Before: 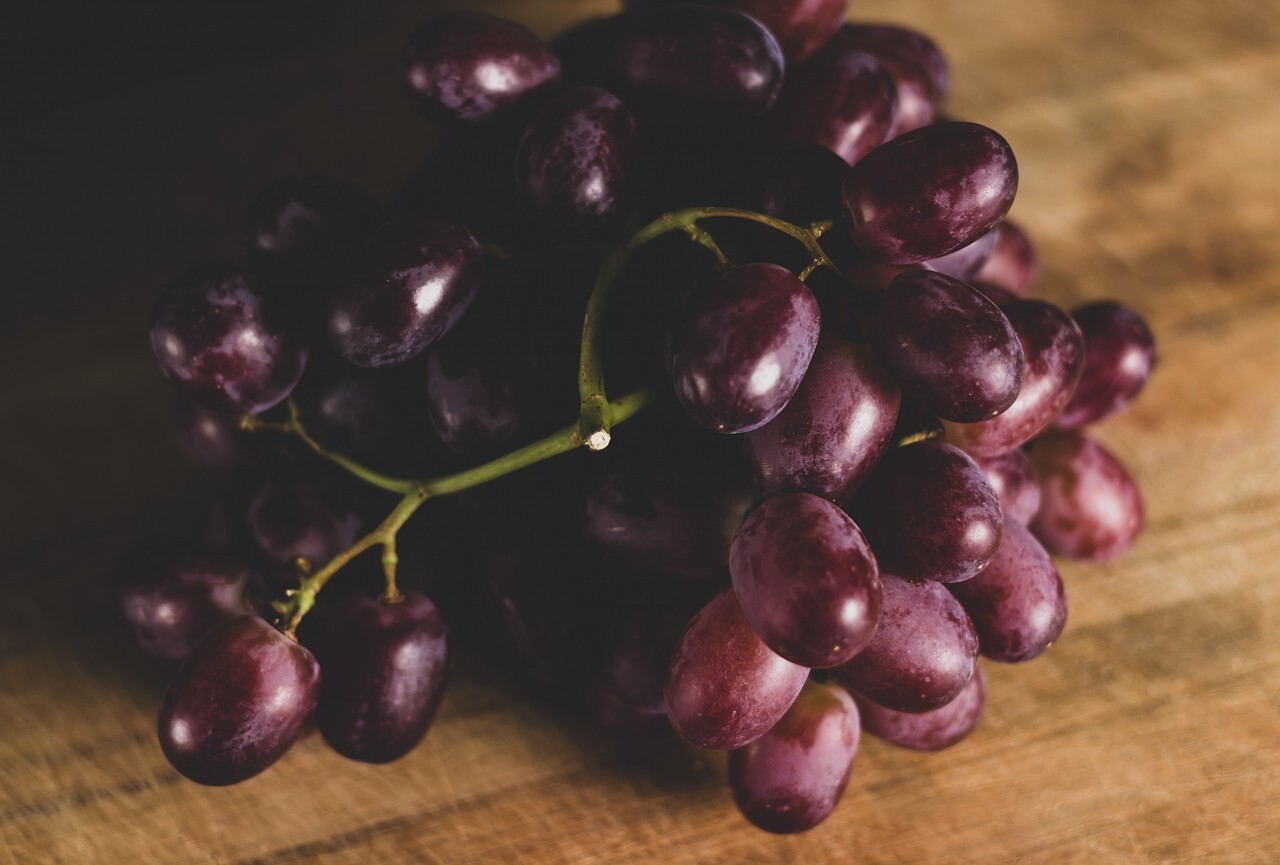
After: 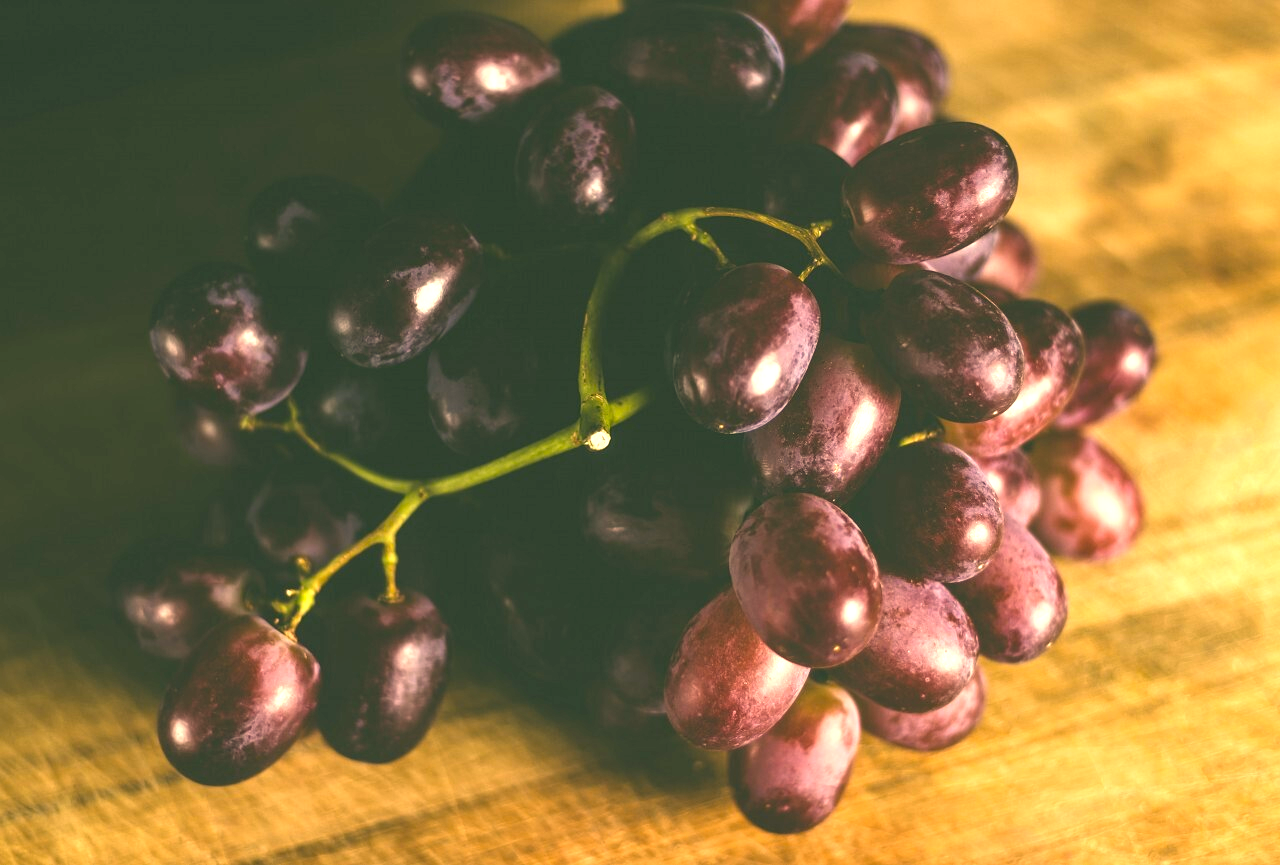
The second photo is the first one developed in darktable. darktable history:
exposure: black level correction 0, exposure 1.339 EV, compensate exposure bias true, compensate highlight preservation false
local contrast: detail 109%
color correction: highlights a* 4.83, highlights b* 24.93, shadows a* -15.87, shadows b* 3.76
